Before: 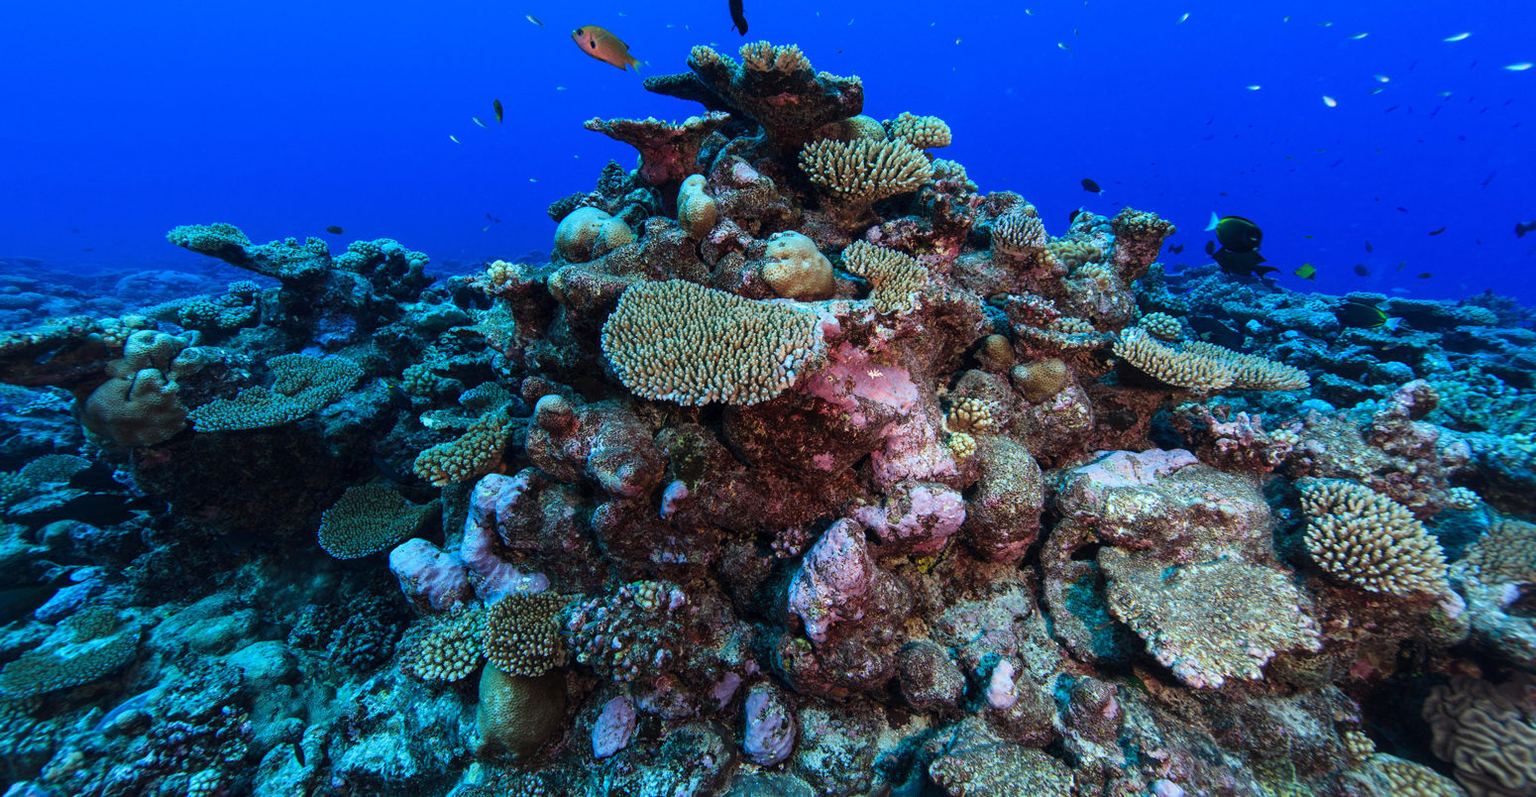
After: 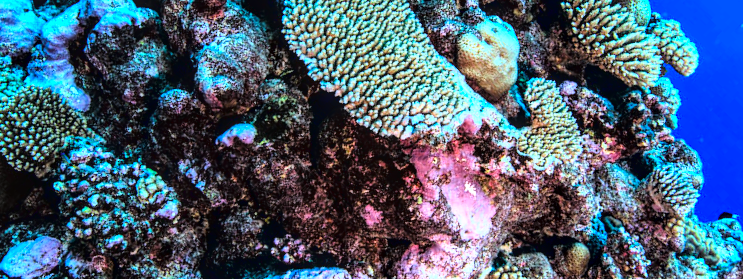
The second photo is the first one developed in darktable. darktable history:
tone curve: curves: ch0 [(0, 0.016) (0.11, 0.039) (0.259, 0.235) (0.383, 0.437) (0.499, 0.597) (0.733, 0.867) (0.843, 0.948) (1, 1)], color space Lab, linked channels, preserve colors none
local contrast: detail 130%
crop and rotate: angle -44.49°, top 16.497%, right 0.93%, bottom 11.683%
exposure: black level correction 0.001, exposure 0.499 EV, compensate exposure bias true, compensate highlight preservation false
color calibration: output colorfulness [0, 0.315, 0, 0], x 0.369, y 0.382, temperature 4318.31 K
shadows and highlights: shadows 51.97, highlights -28.66, soften with gaussian
tone equalizer: edges refinement/feathering 500, mask exposure compensation -1.57 EV, preserve details no
